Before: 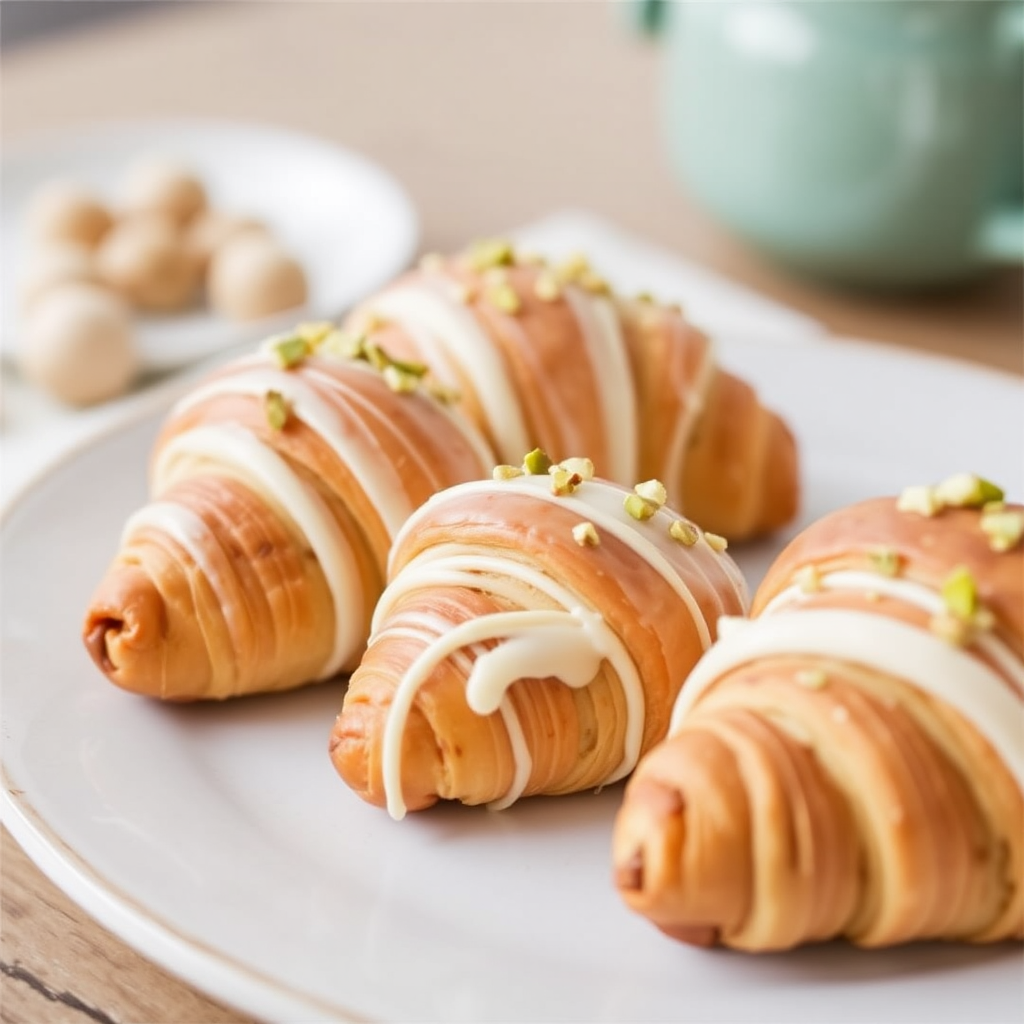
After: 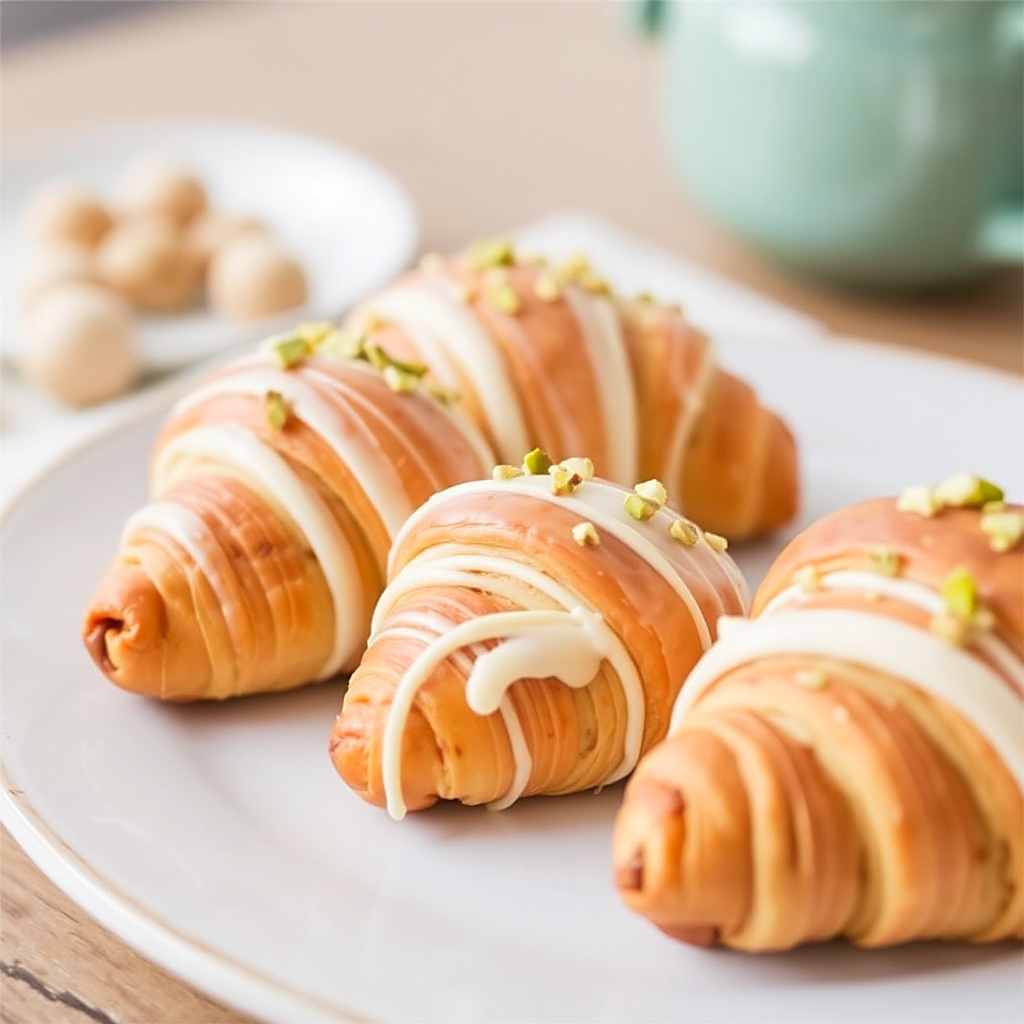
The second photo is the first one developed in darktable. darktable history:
exposure: compensate highlight preservation false
sharpen: amount 0.5
haze removal: strength -0.06, compatibility mode true, adaptive false
contrast brightness saturation: contrast 0.032, brightness 0.055, saturation 0.123
